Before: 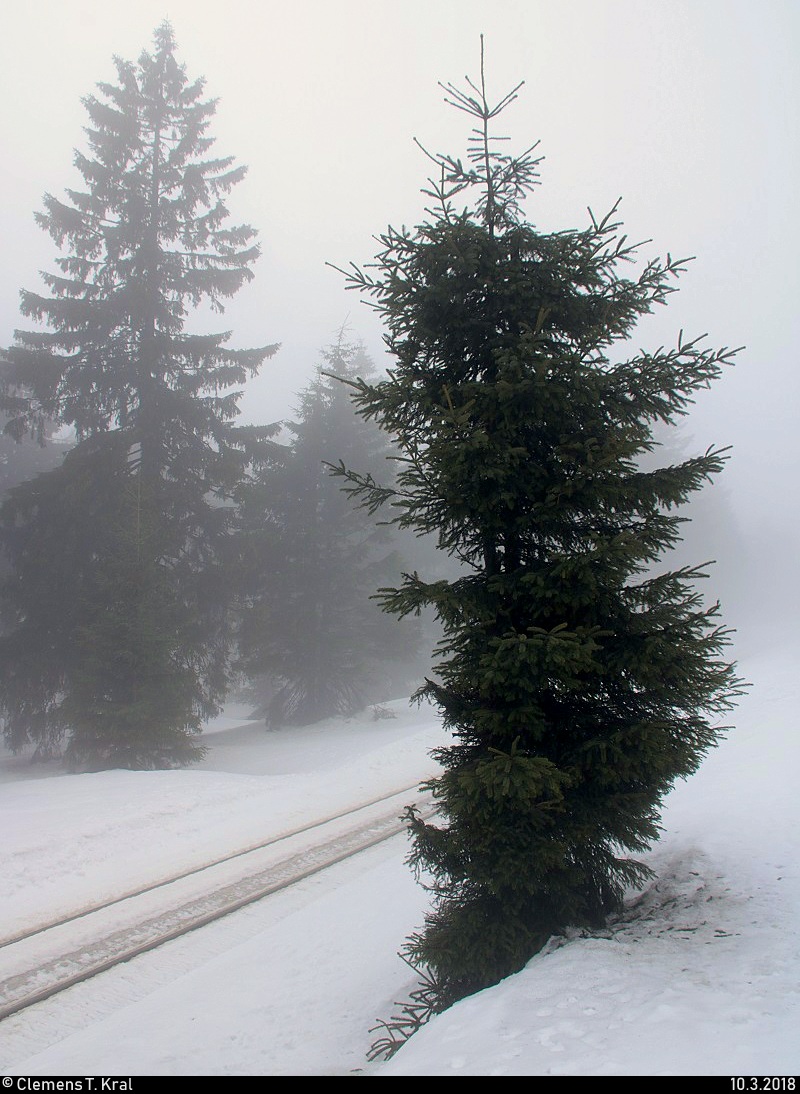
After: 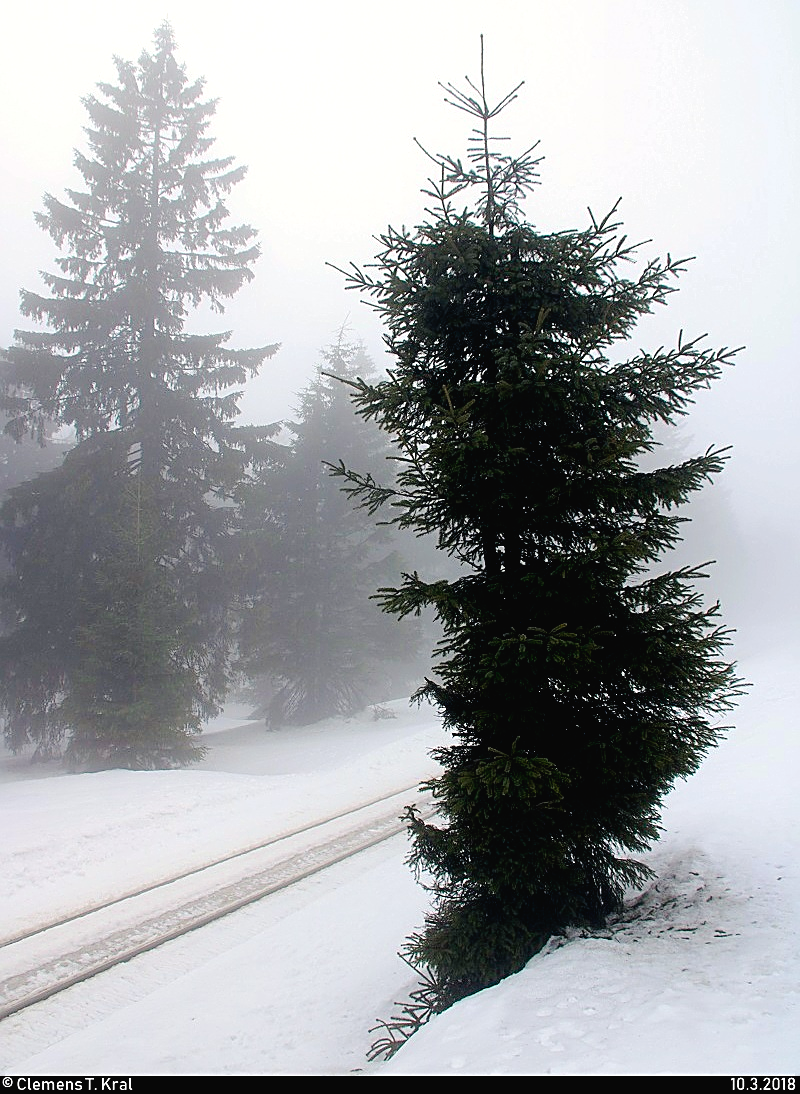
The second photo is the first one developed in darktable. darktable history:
exposure: black level correction 0.005, exposure 0.288 EV, compensate highlight preservation false
tone curve: curves: ch0 [(0, 0.019) (0.11, 0.036) (0.259, 0.214) (0.378, 0.365) (0.499, 0.529) (1, 1)], preserve colors none
sharpen: on, module defaults
